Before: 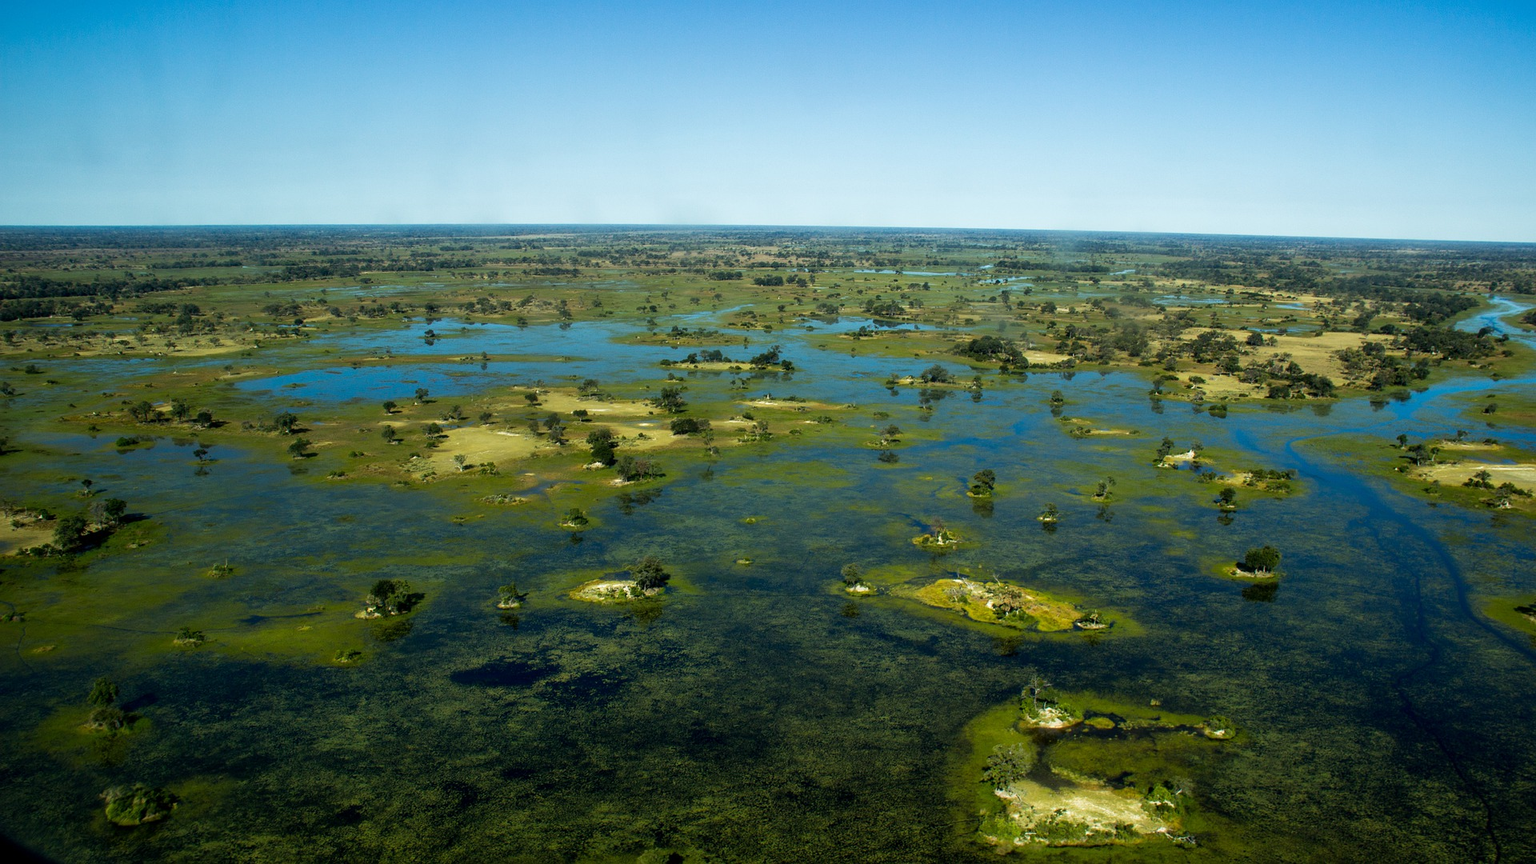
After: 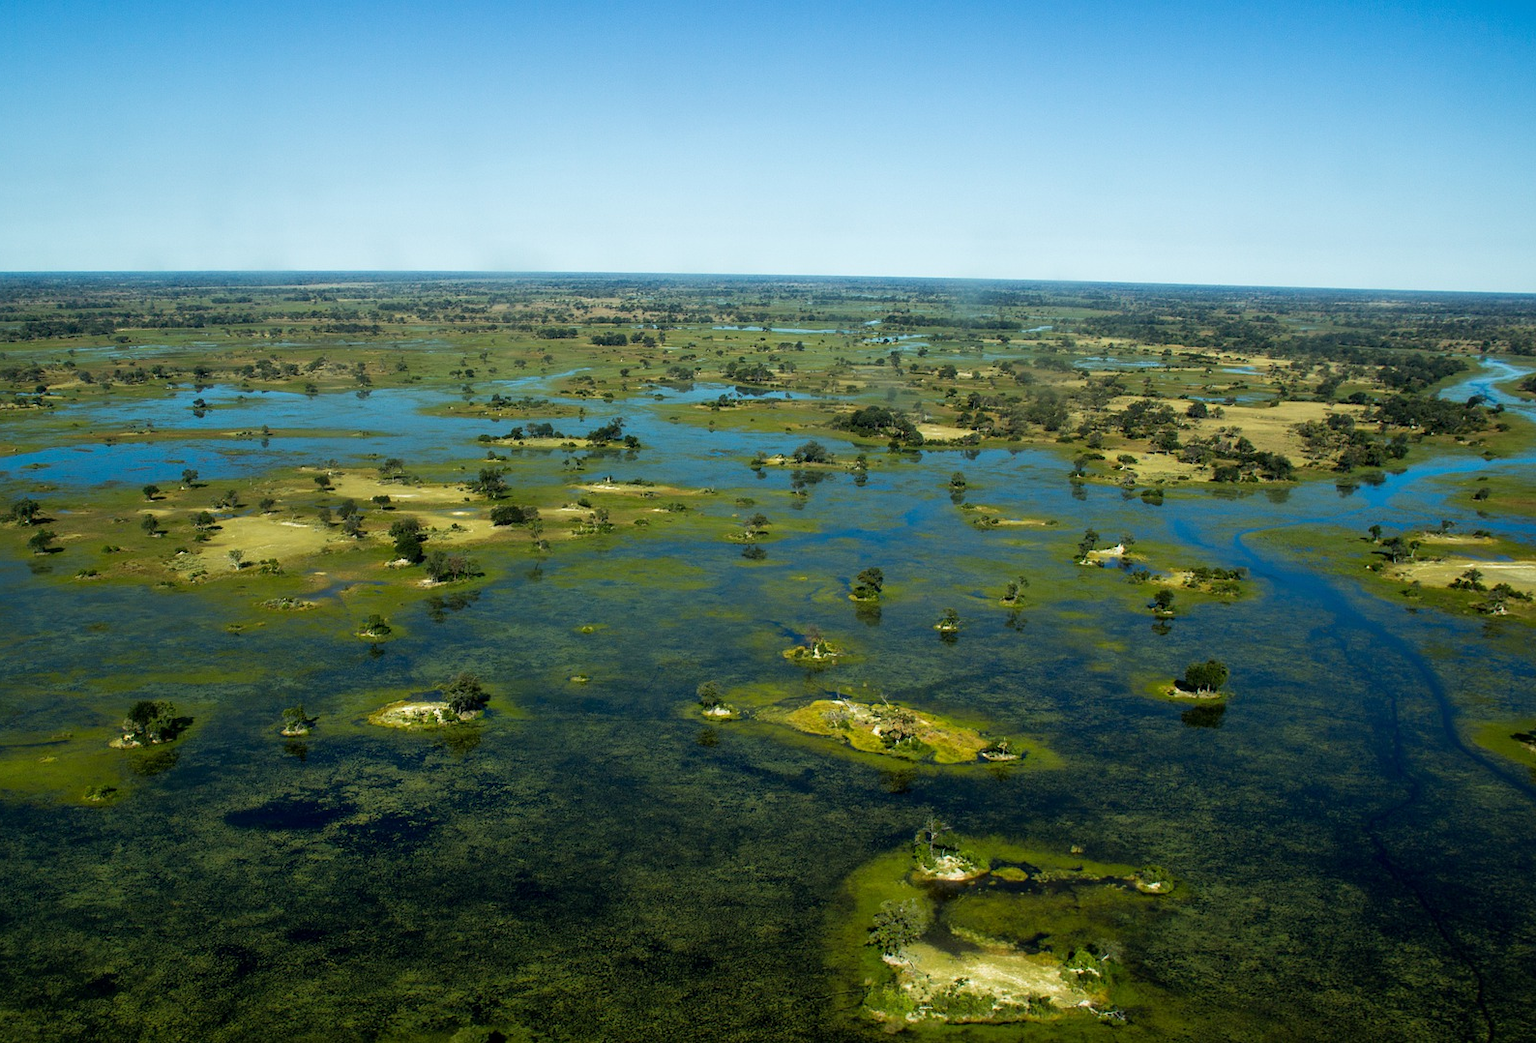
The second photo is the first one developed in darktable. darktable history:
crop: left 17.275%, bottom 0.033%
